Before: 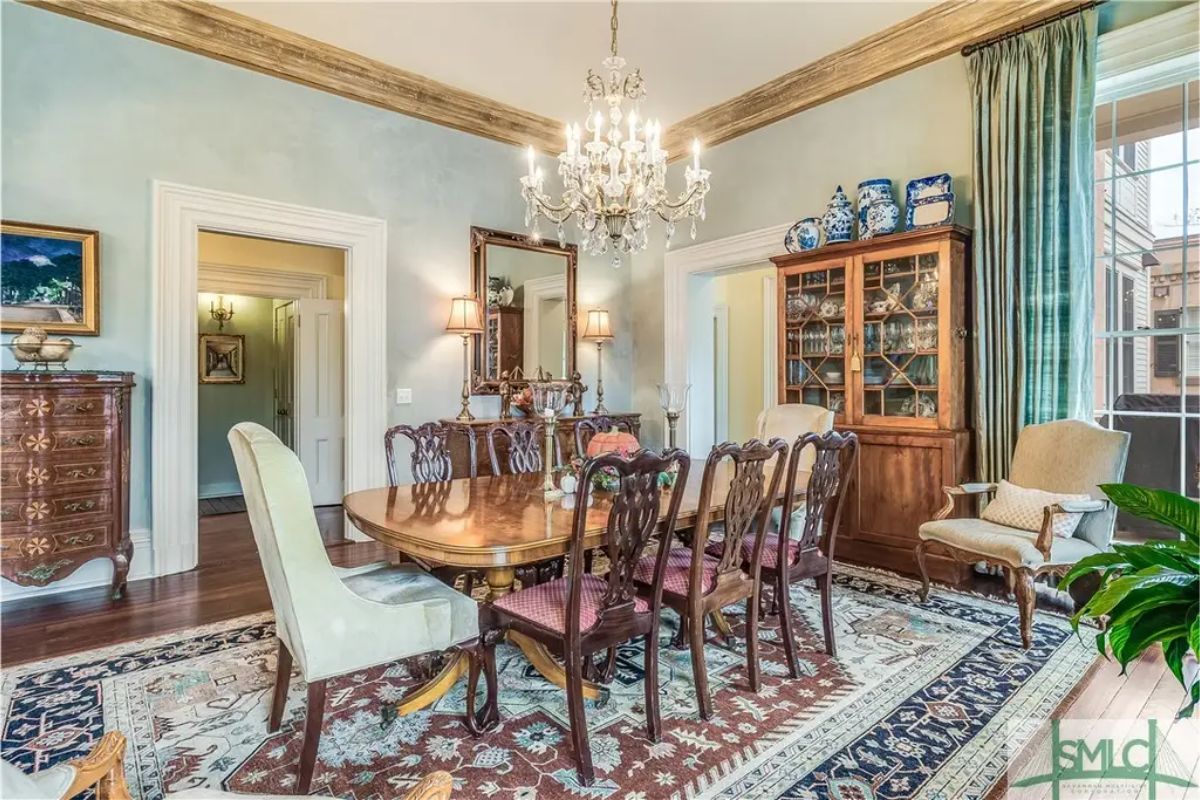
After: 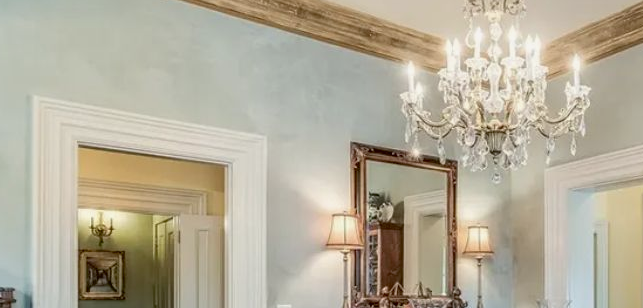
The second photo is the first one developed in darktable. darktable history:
exposure: black level correction 0.009, exposure 0.015 EV, compensate highlight preservation false
contrast brightness saturation: contrast -0.069, brightness -0.037, saturation -0.112
crop: left 10.074%, top 10.514%, right 36.28%, bottom 50.958%
